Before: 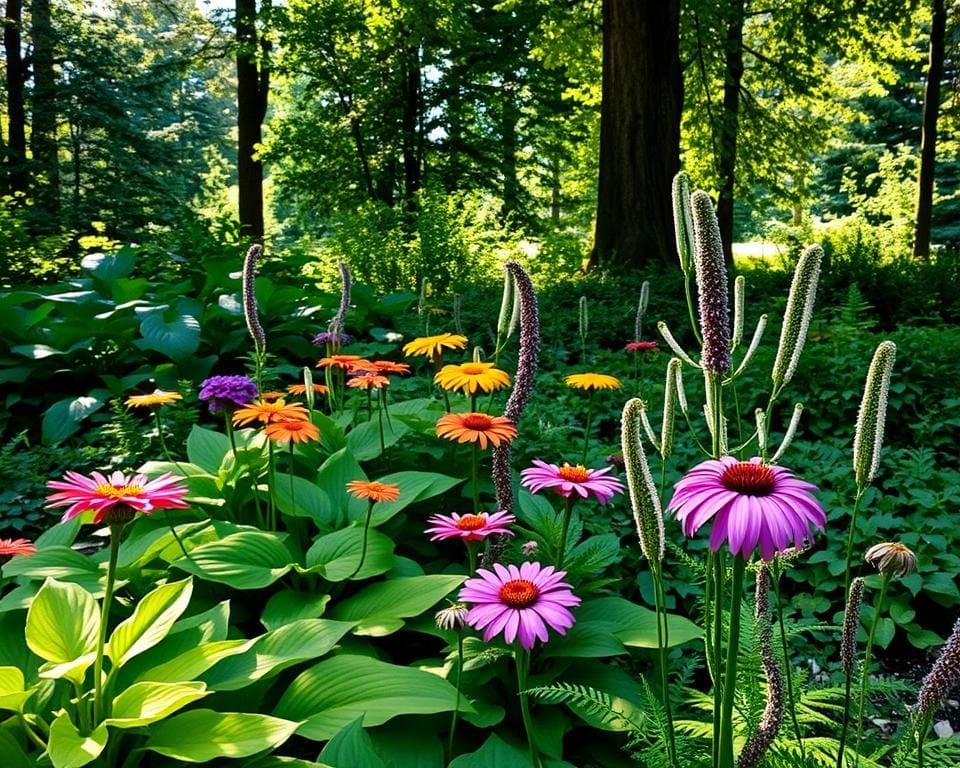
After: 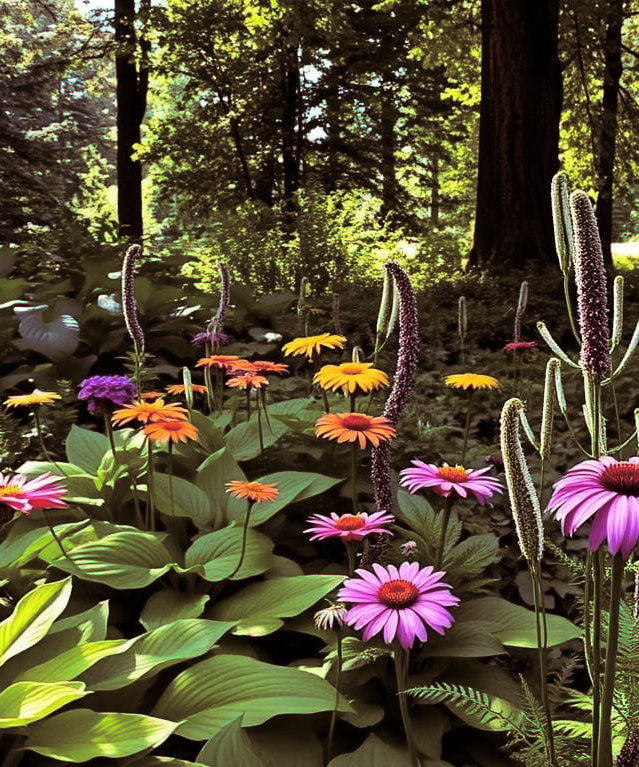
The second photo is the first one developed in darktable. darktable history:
color balance: output saturation 98.5%
contrast brightness saturation: contrast 0.08, saturation 0.02
split-toning: on, module defaults
crop and rotate: left 12.648%, right 20.685%
